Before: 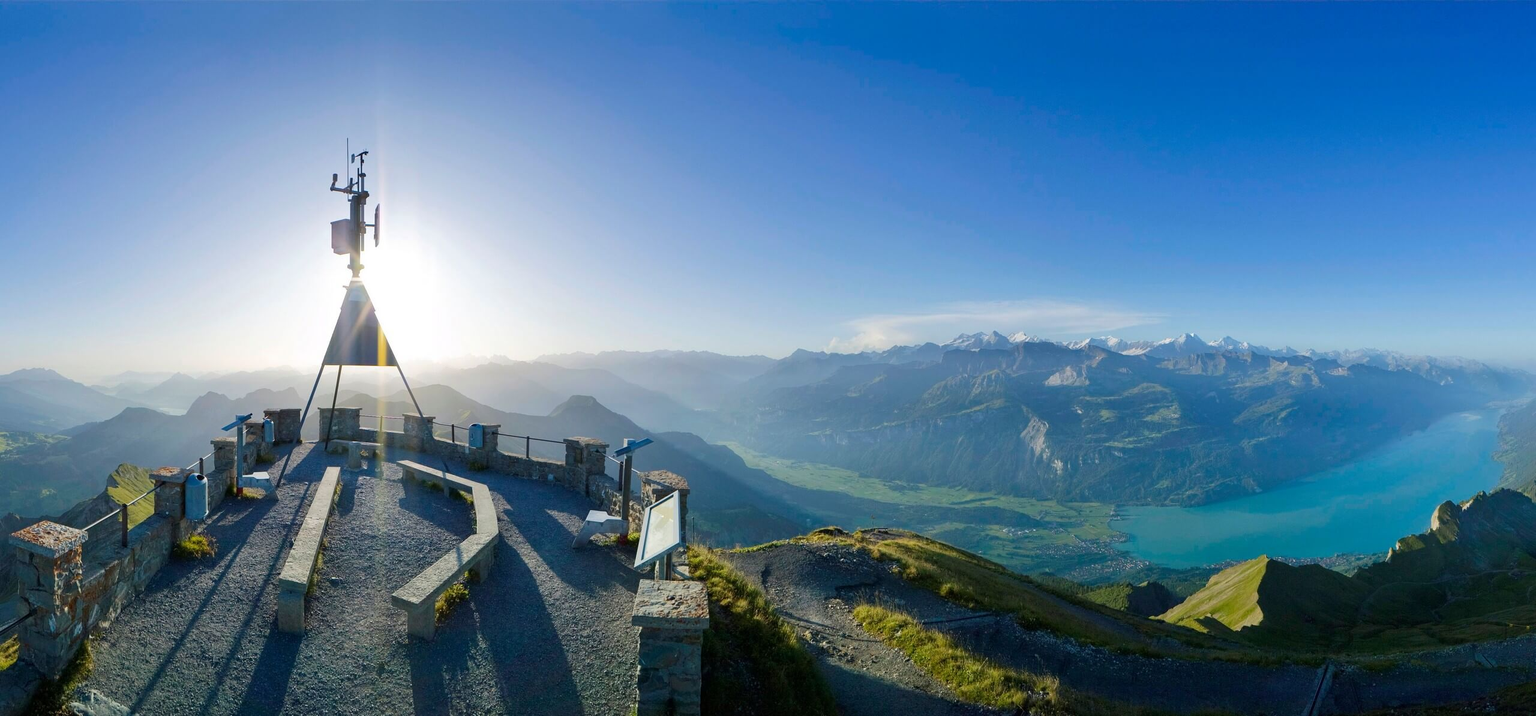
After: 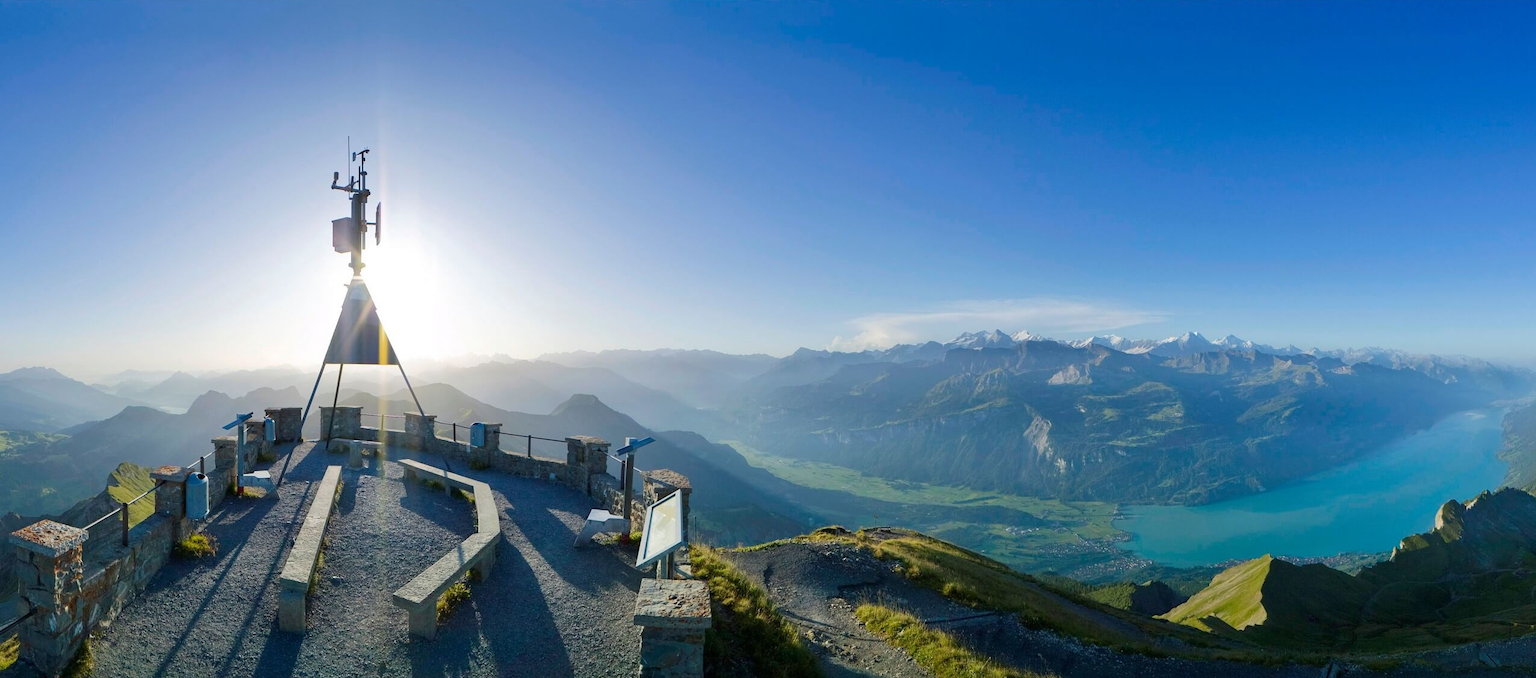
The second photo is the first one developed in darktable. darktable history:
crop: top 0.344%, right 0.264%, bottom 5.063%
